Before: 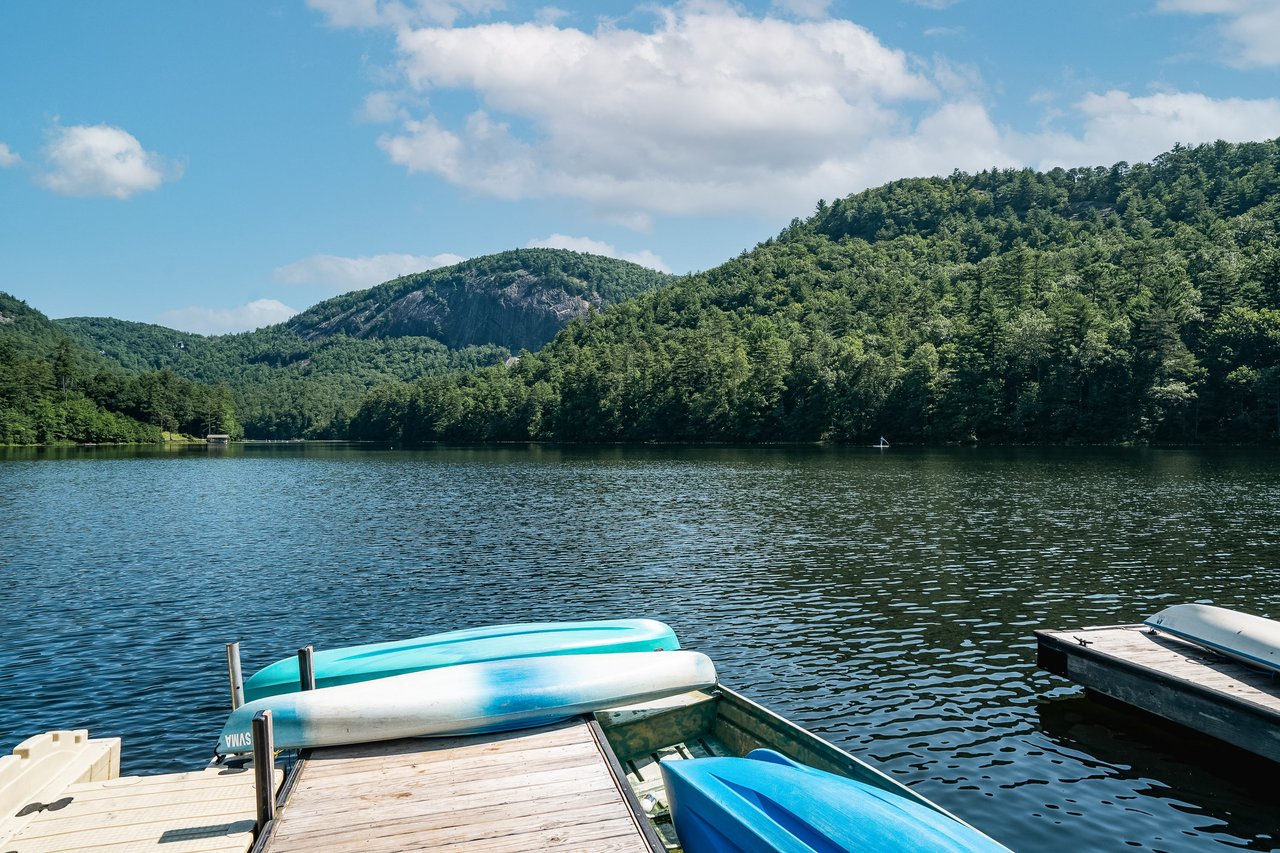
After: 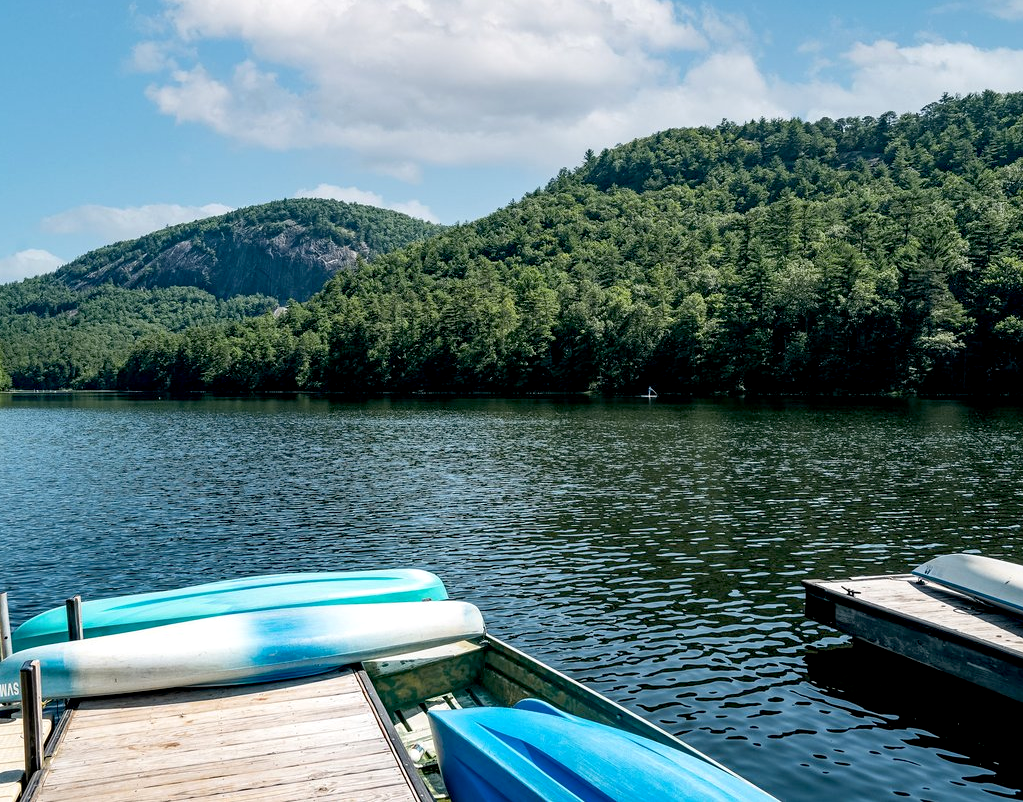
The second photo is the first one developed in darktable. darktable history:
crop and rotate: left 18.181%, top 5.911%, right 1.845%
exposure: black level correction 0.009, exposure 0.111 EV, compensate highlight preservation false
